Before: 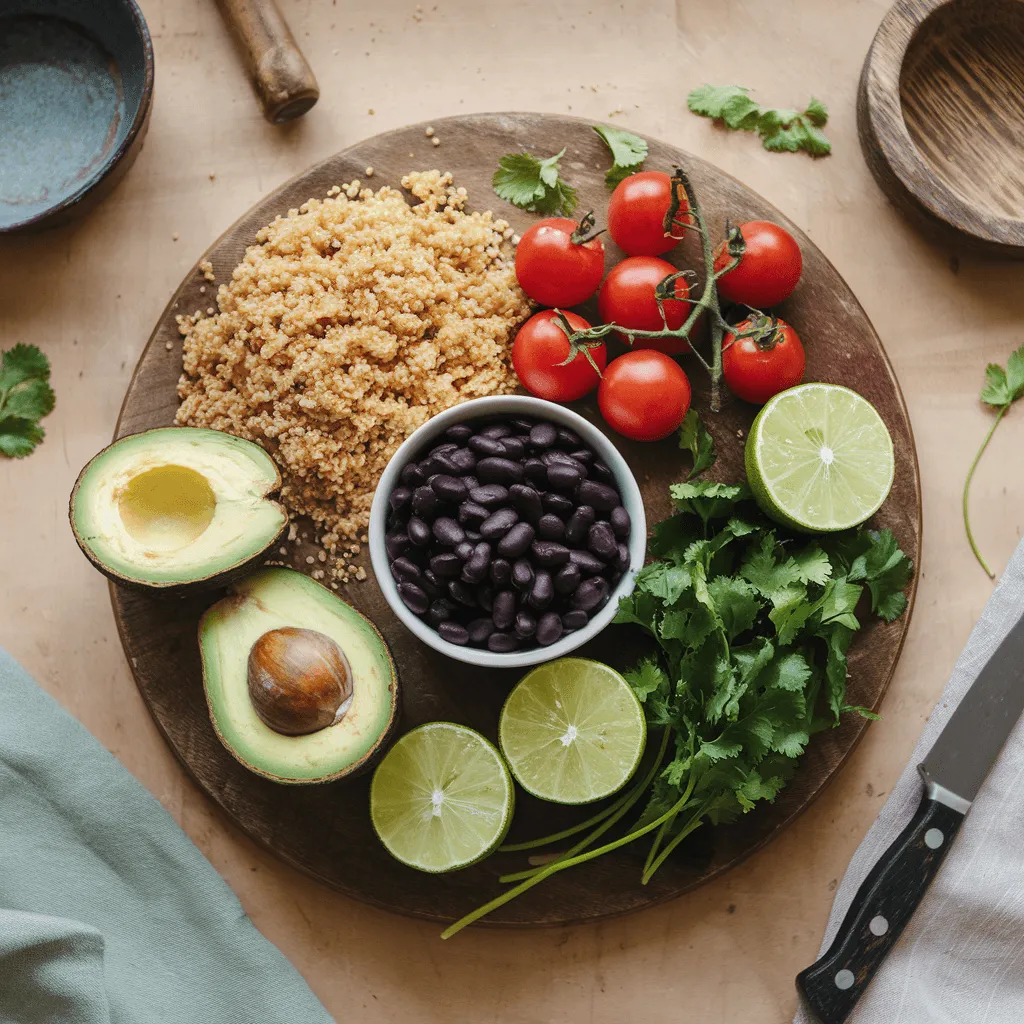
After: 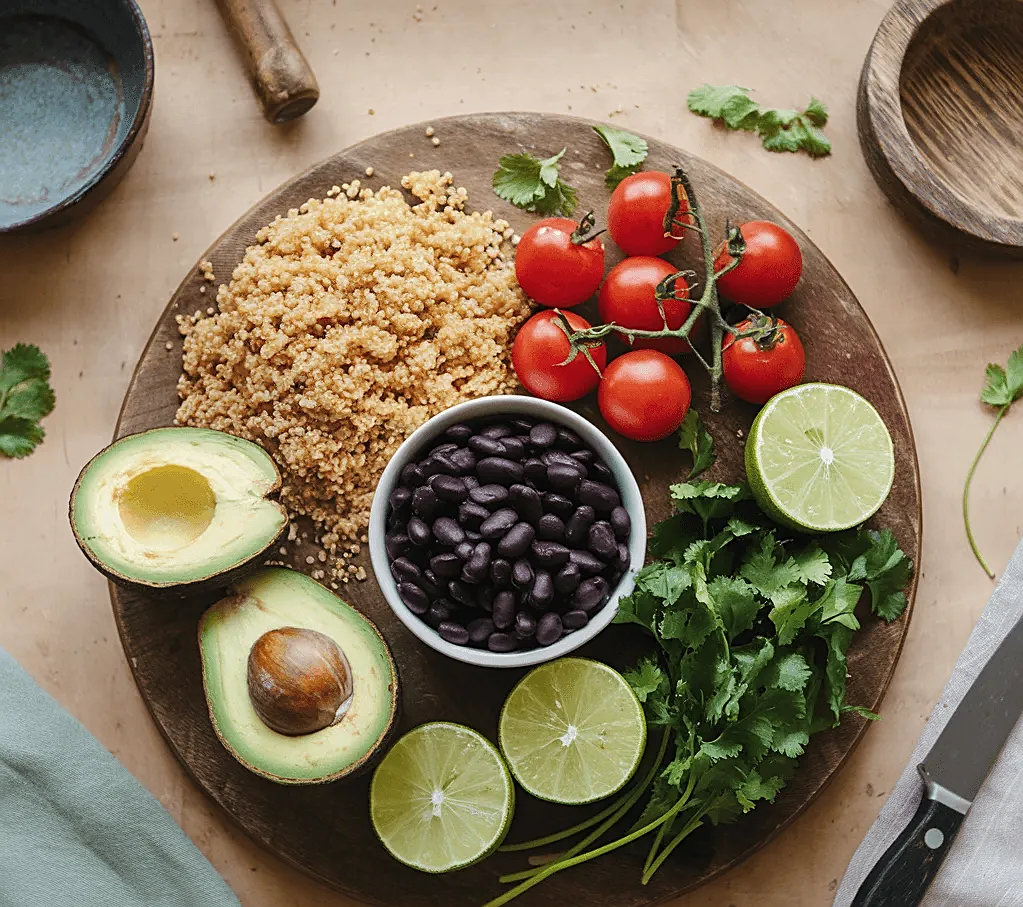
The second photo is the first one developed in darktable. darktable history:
crop and rotate: top 0%, bottom 11.393%
sharpen: on, module defaults
